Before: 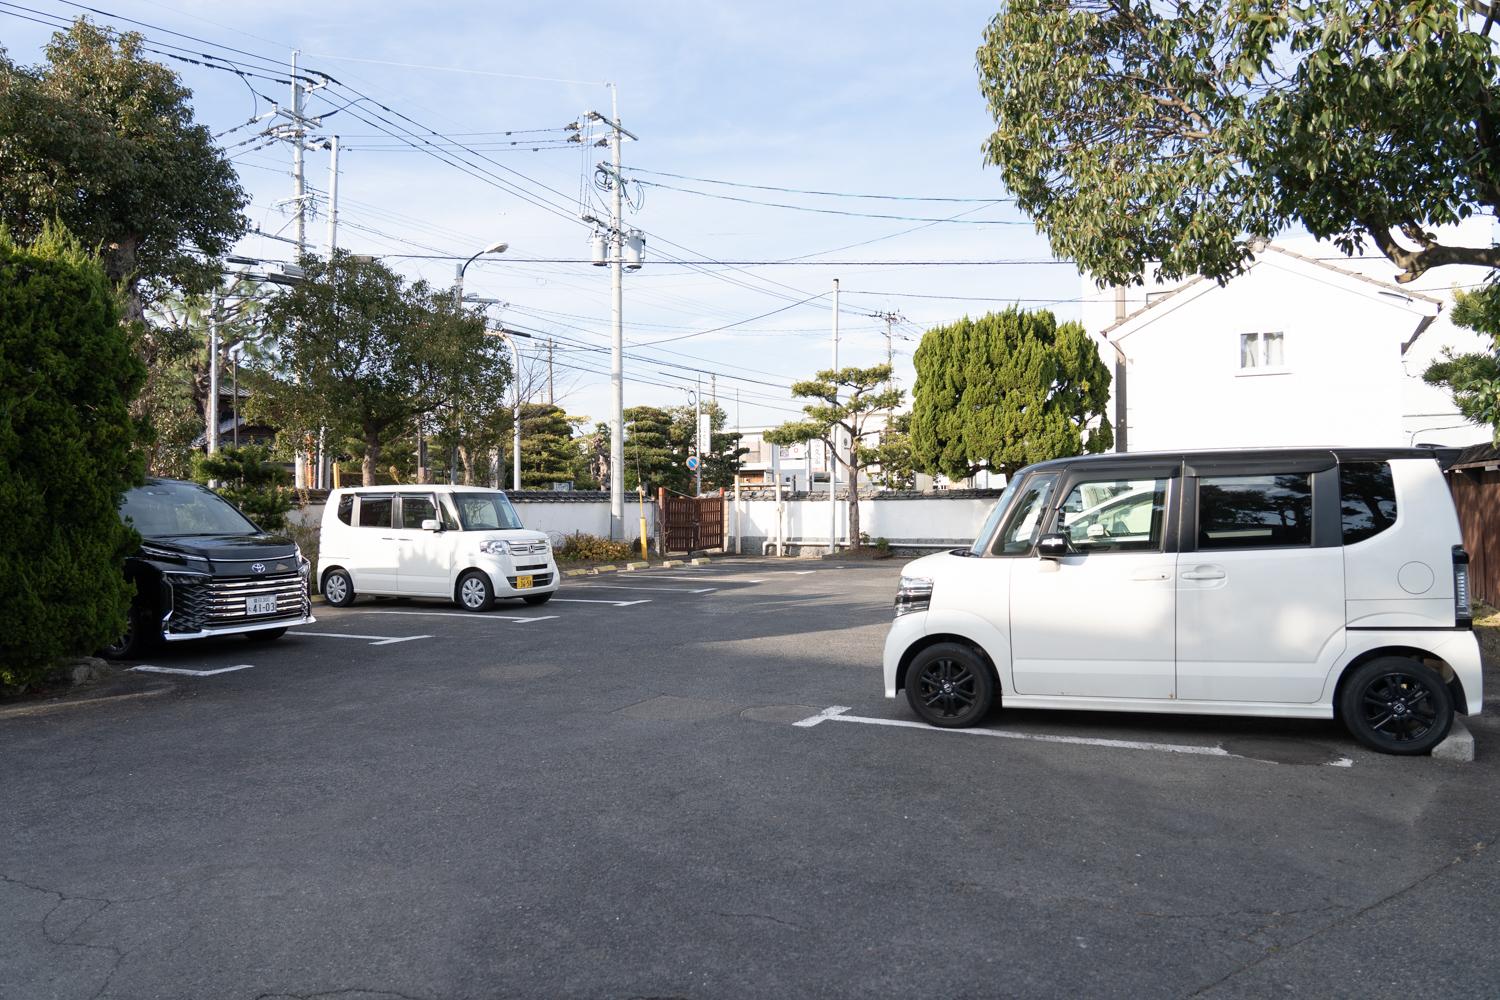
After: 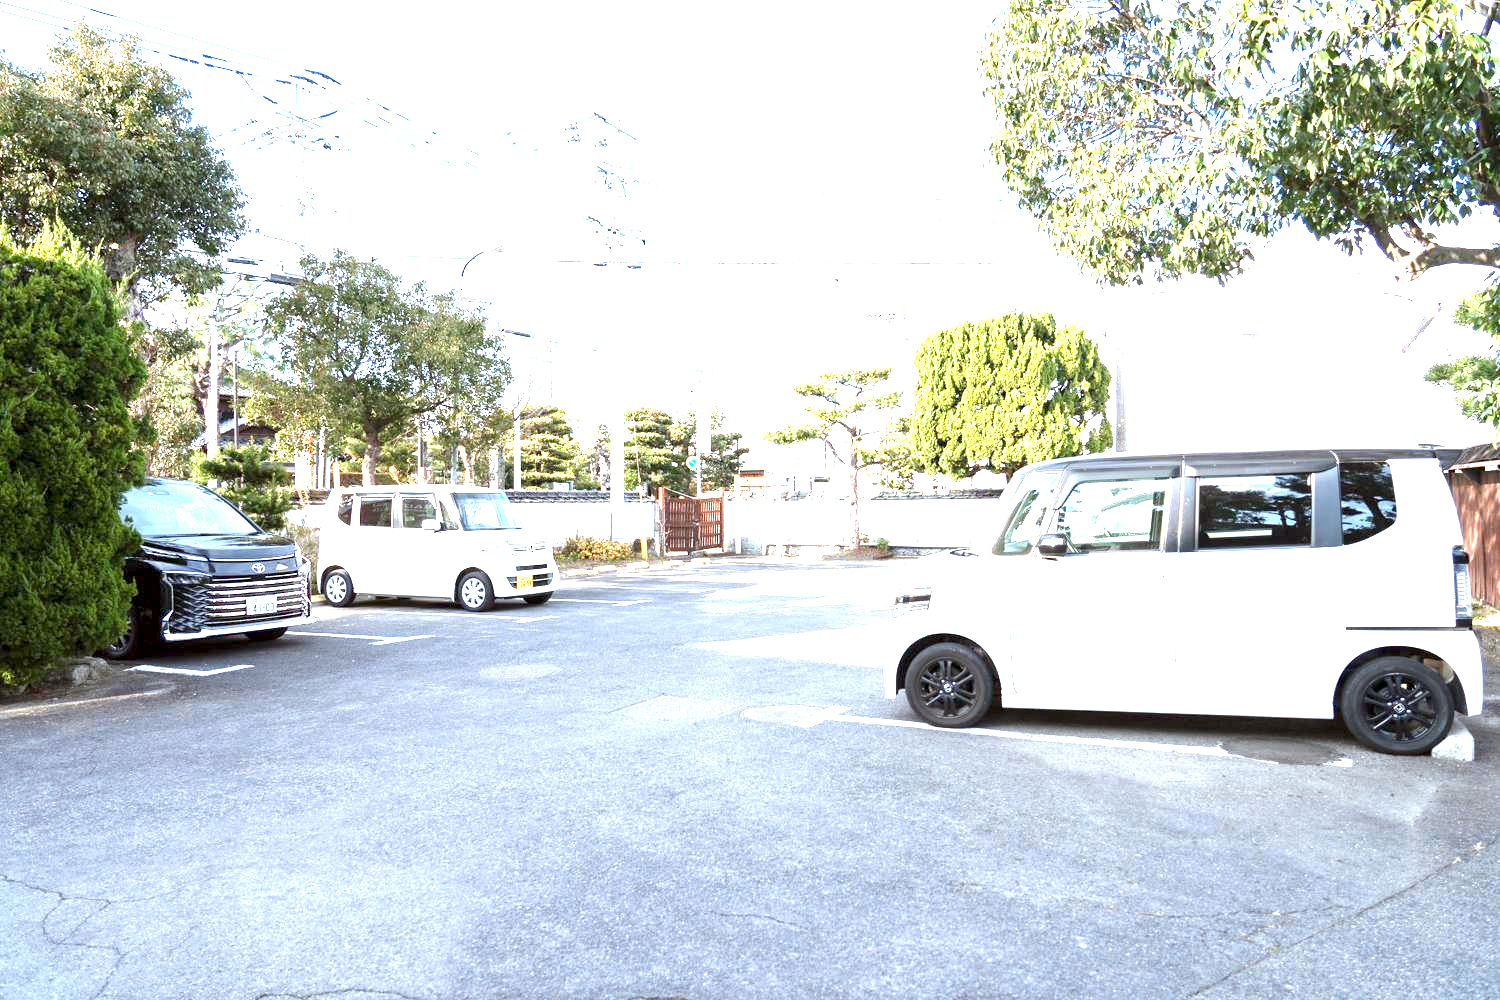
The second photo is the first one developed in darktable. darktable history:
exposure: black level correction 0.001, exposure 2.674 EV, compensate highlight preservation false
color correction: highlights a* -3.1, highlights b* -6.98, shadows a* 3.03, shadows b* 5.42
